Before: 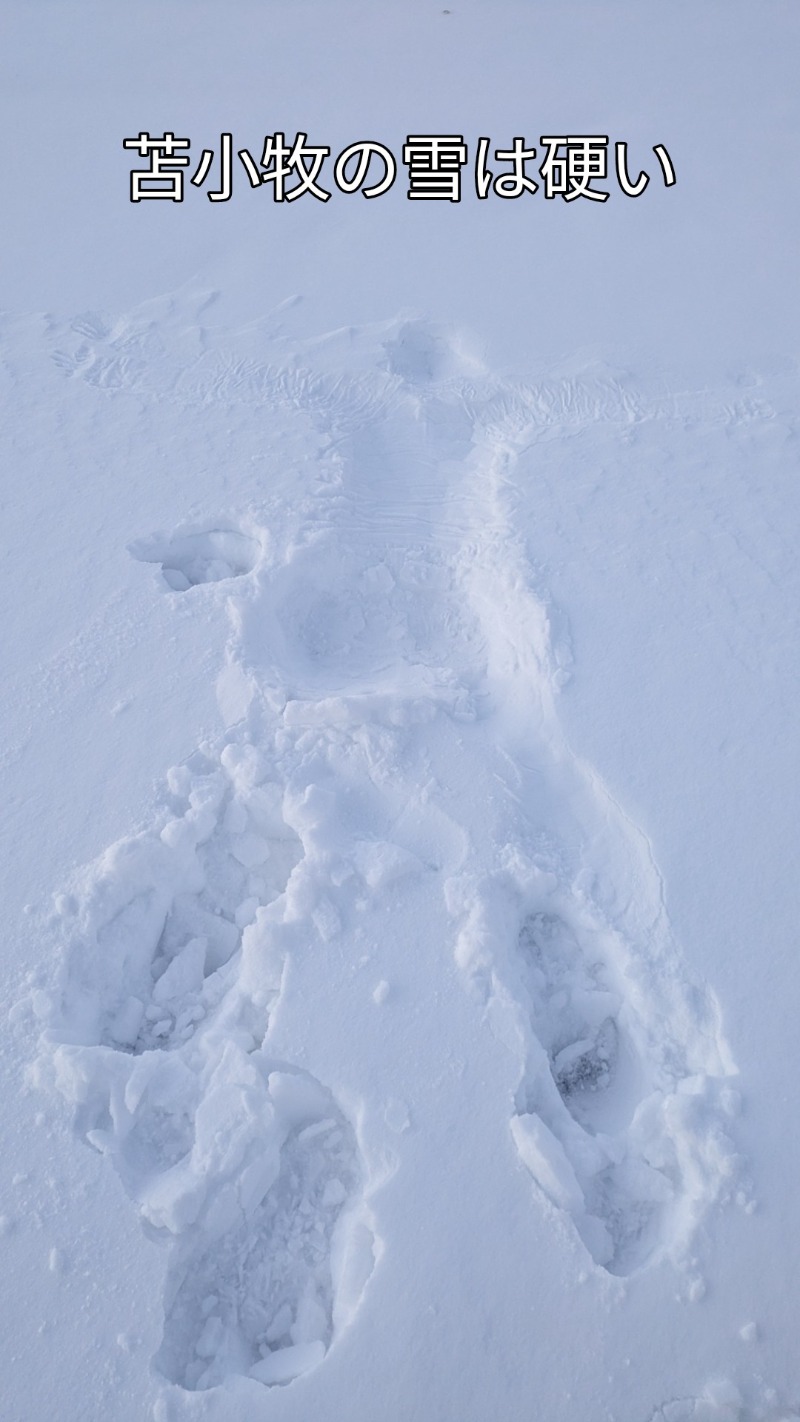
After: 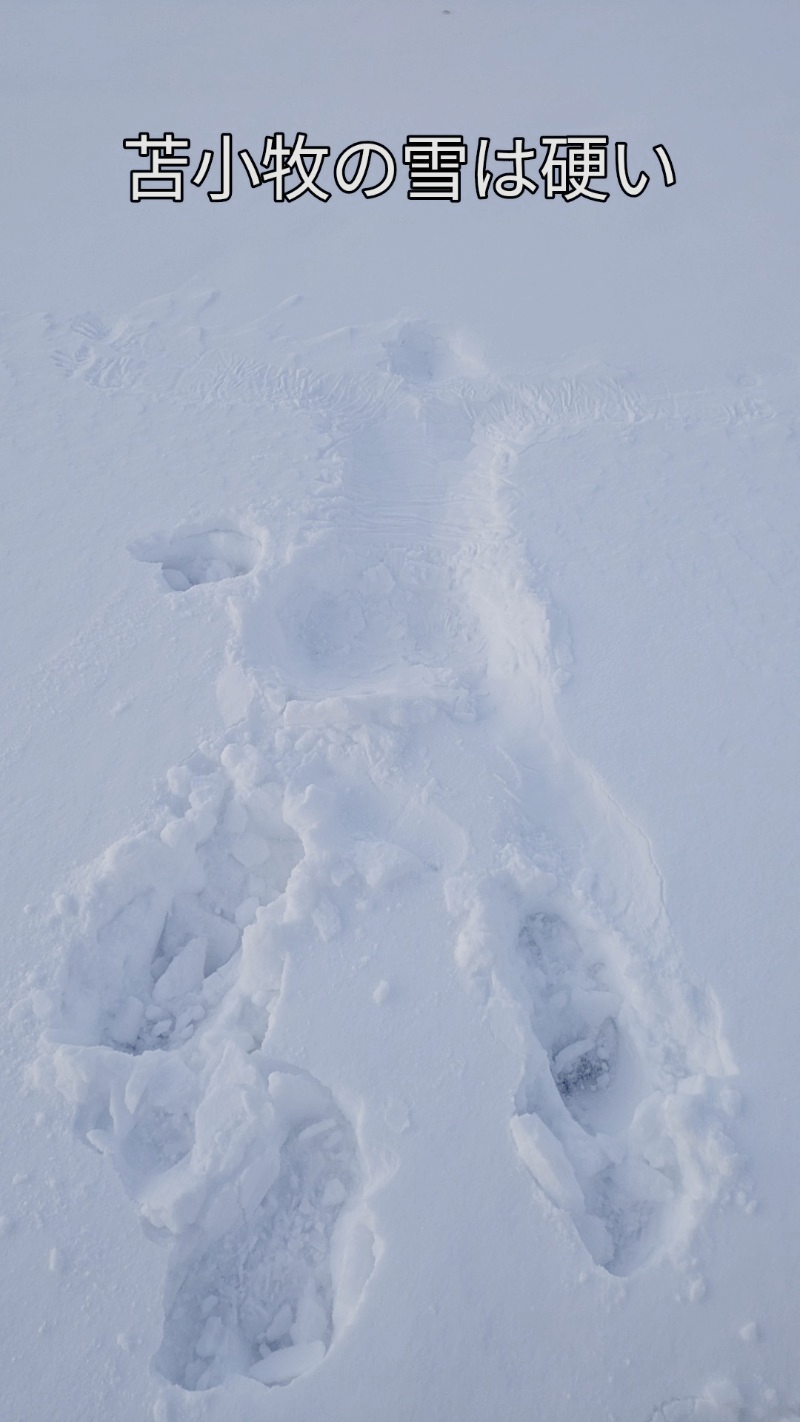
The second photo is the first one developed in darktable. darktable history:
color balance rgb: perceptual saturation grading › global saturation 0.749%, perceptual saturation grading › highlights -30.056%, perceptual saturation grading › shadows 19.117%, global vibrance -7.354%, contrast -13.317%, saturation formula JzAzBz (2021)
